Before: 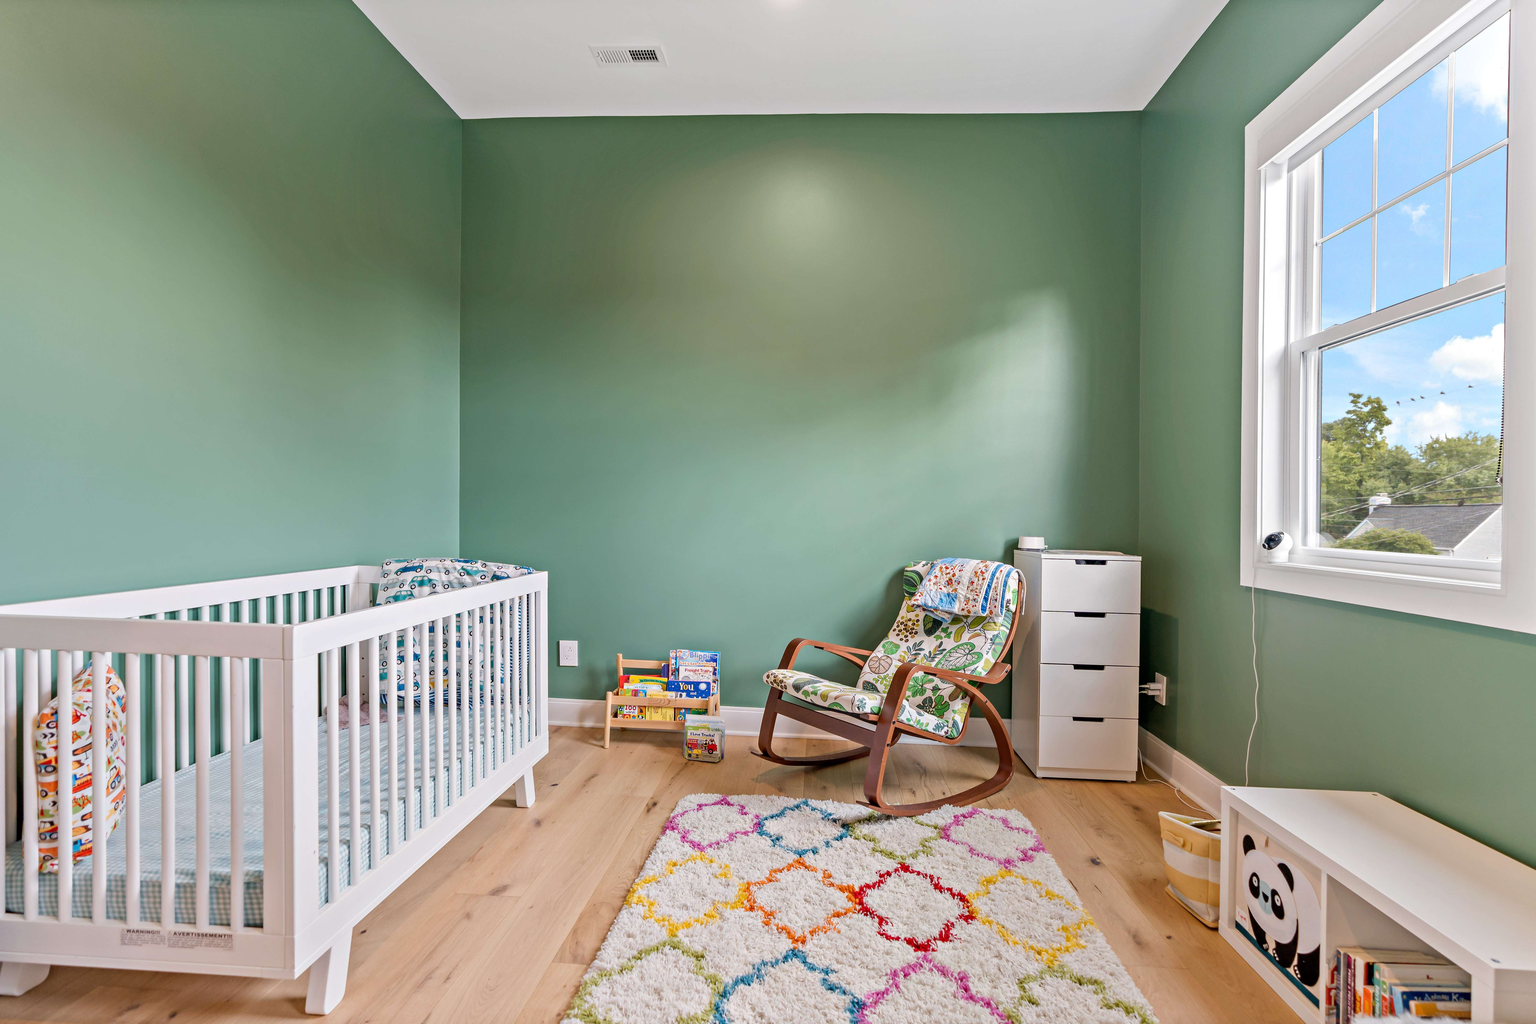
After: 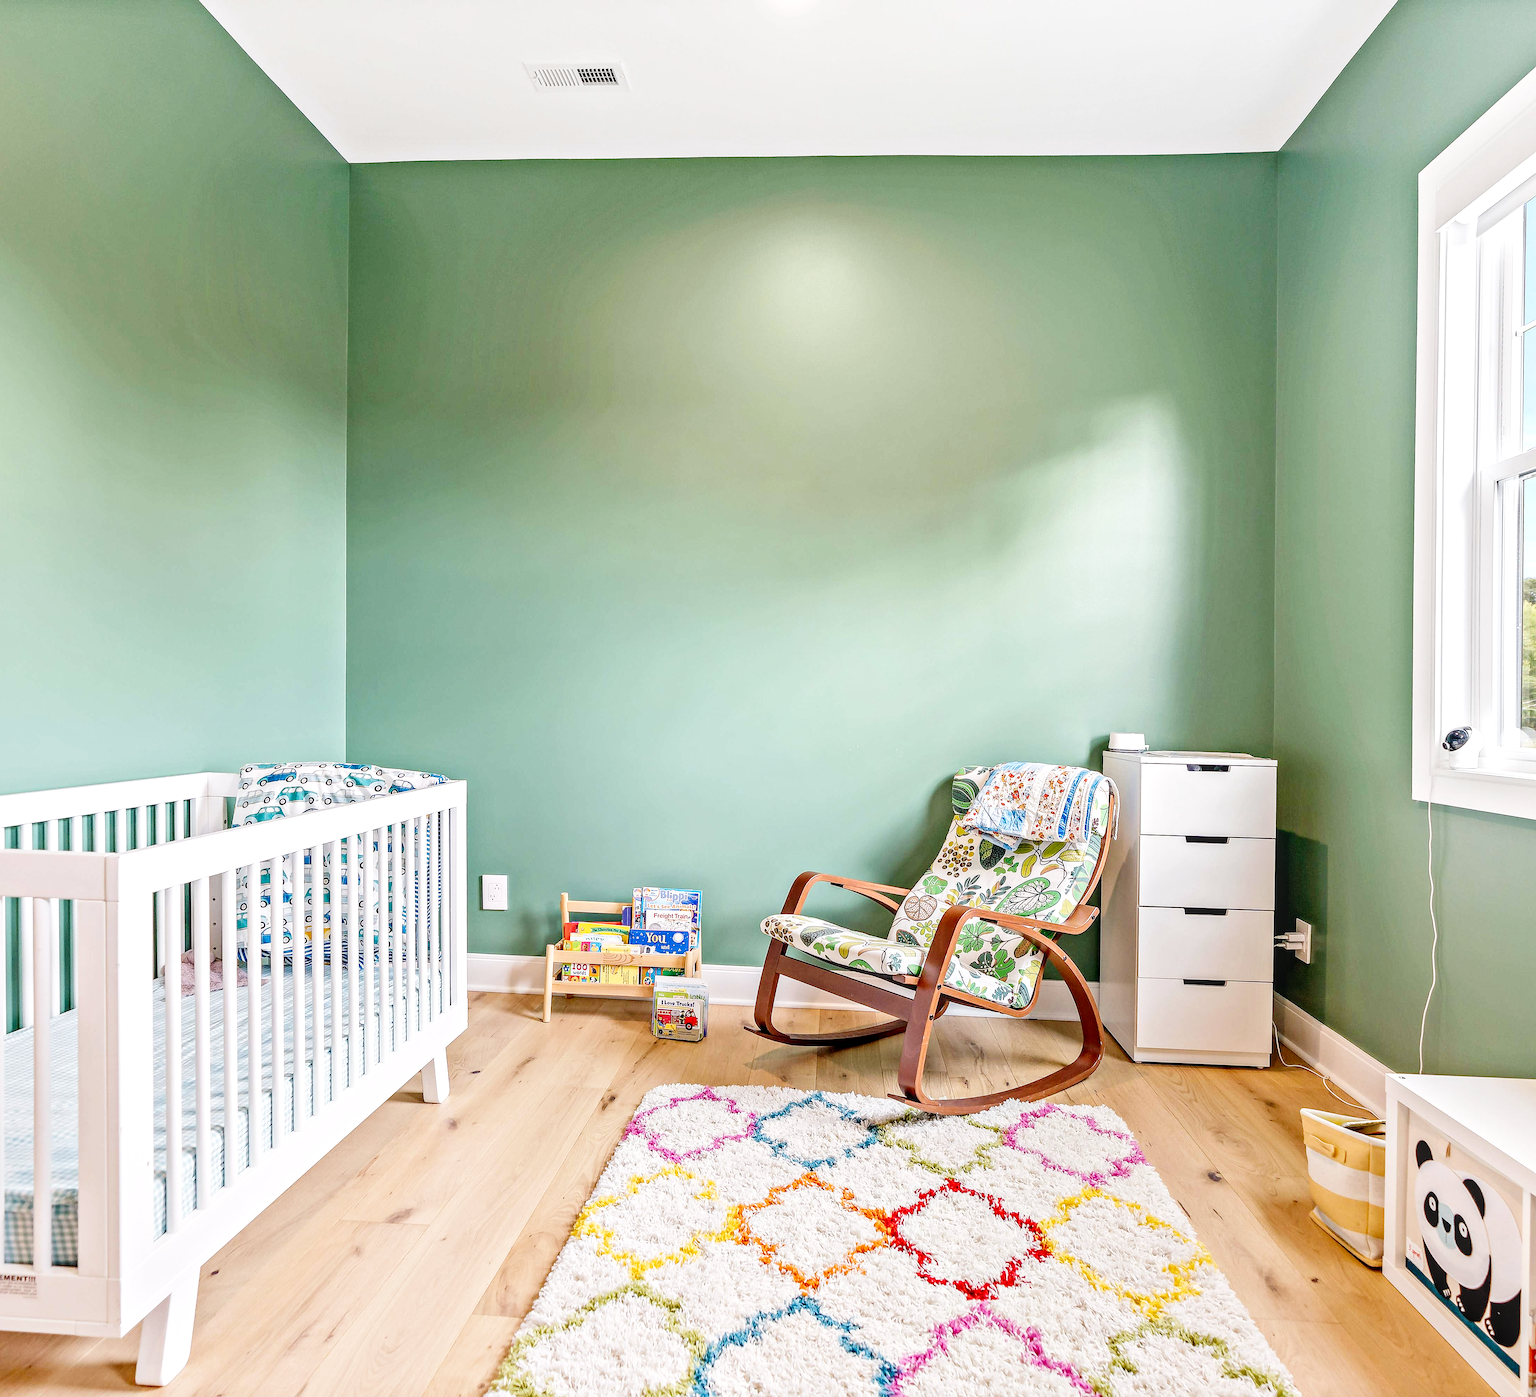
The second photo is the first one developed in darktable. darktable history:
local contrast: on, module defaults
crop: left 13.443%, right 13.31%
base curve: curves: ch0 [(0, 0) (0.008, 0.007) (0.022, 0.029) (0.048, 0.089) (0.092, 0.197) (0.191, 0.399) (0.275, 0.534) (0.357, 0.65) (0.477, 0.78) (0.542, 0.833) (0.799, 0.973) (1, 1)], preserve colors none
sharpen: radius 1.4, amount 1.25, threshold 0.7
